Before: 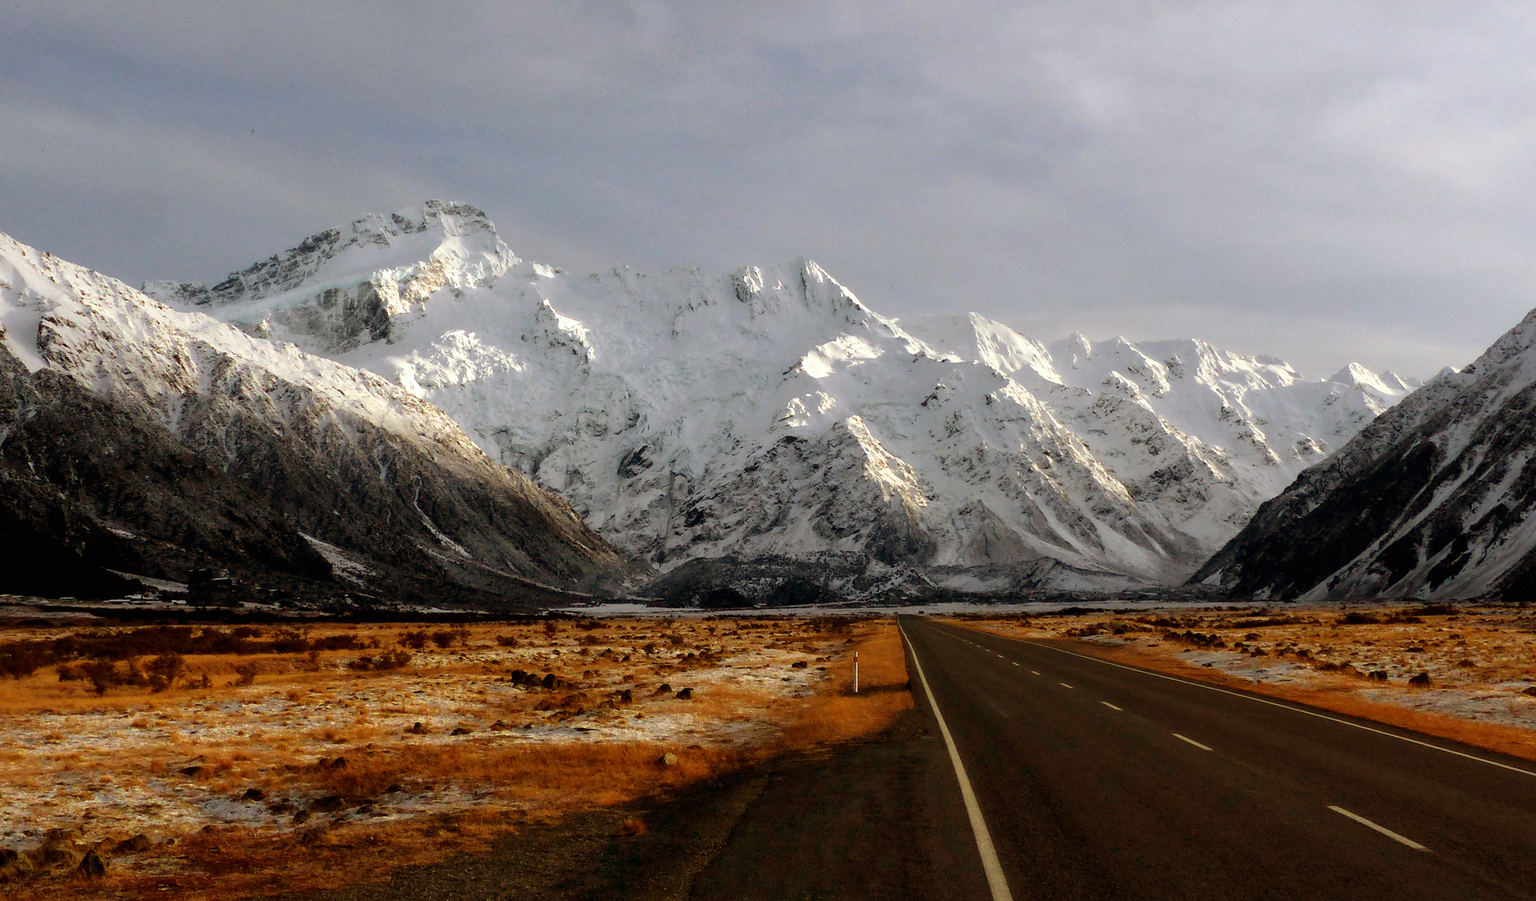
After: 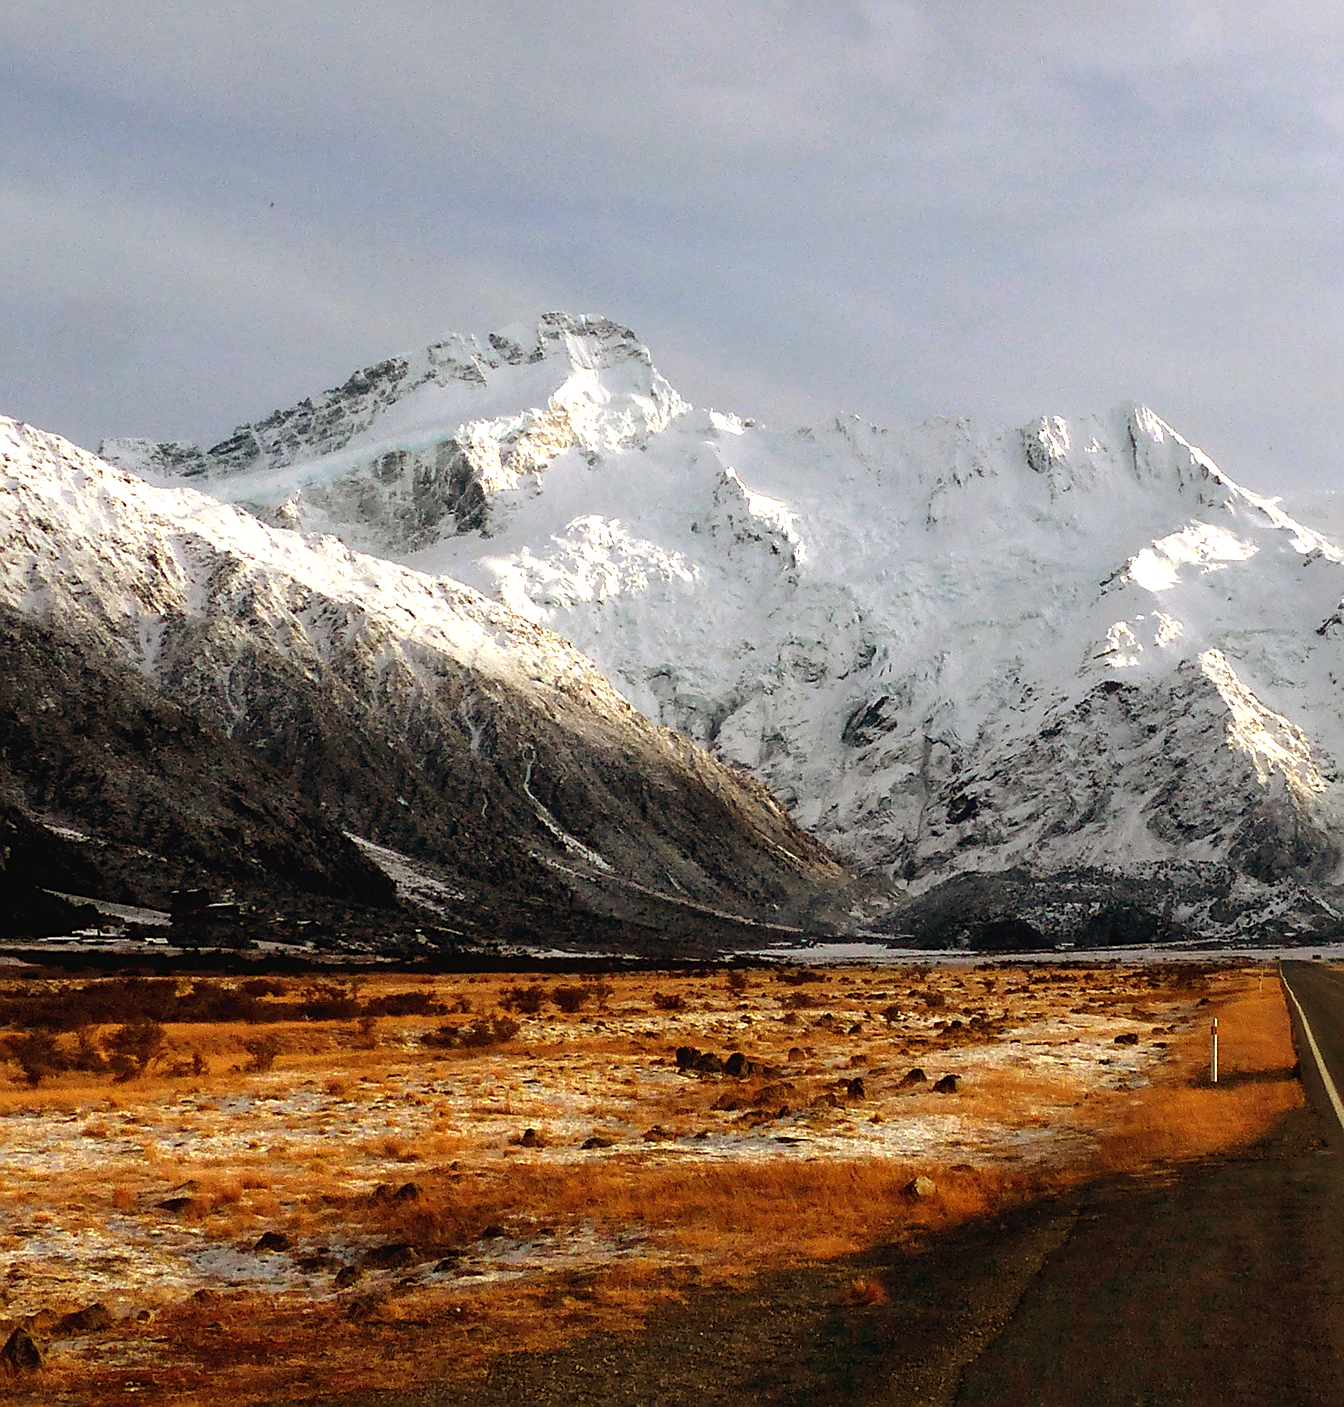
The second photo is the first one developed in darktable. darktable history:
crop: left 5.14%, right 38.858%
sharpen: on, module defaults
exposure: black level correction -0.002, exposure 0.547 EV, compensate highlight preservation false
